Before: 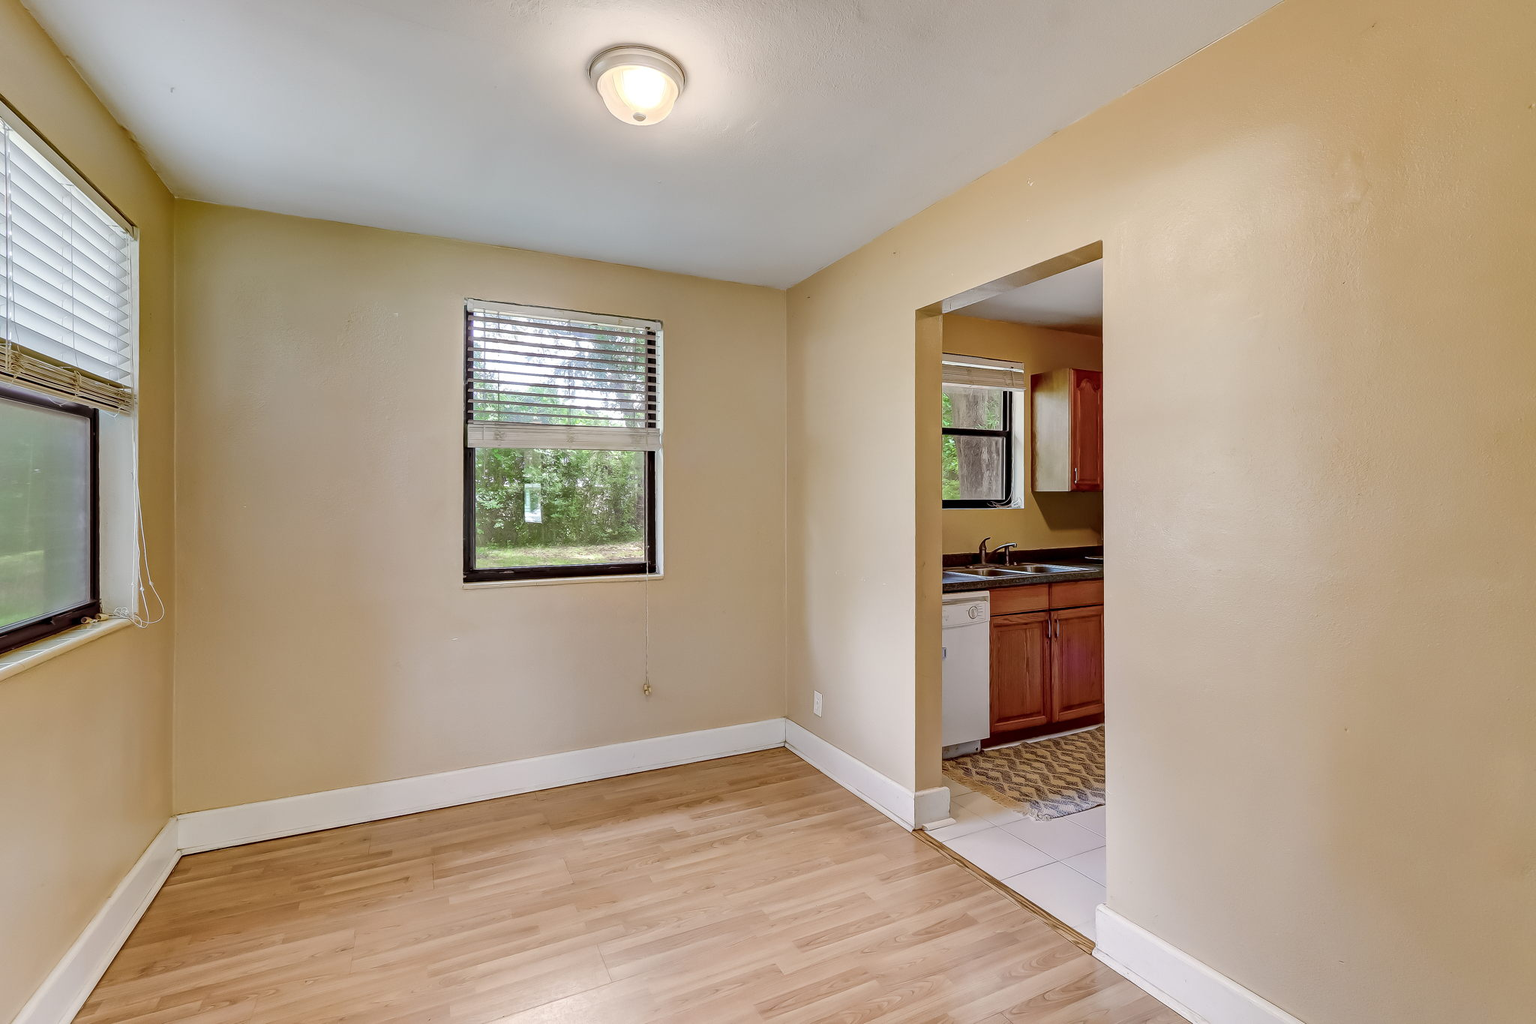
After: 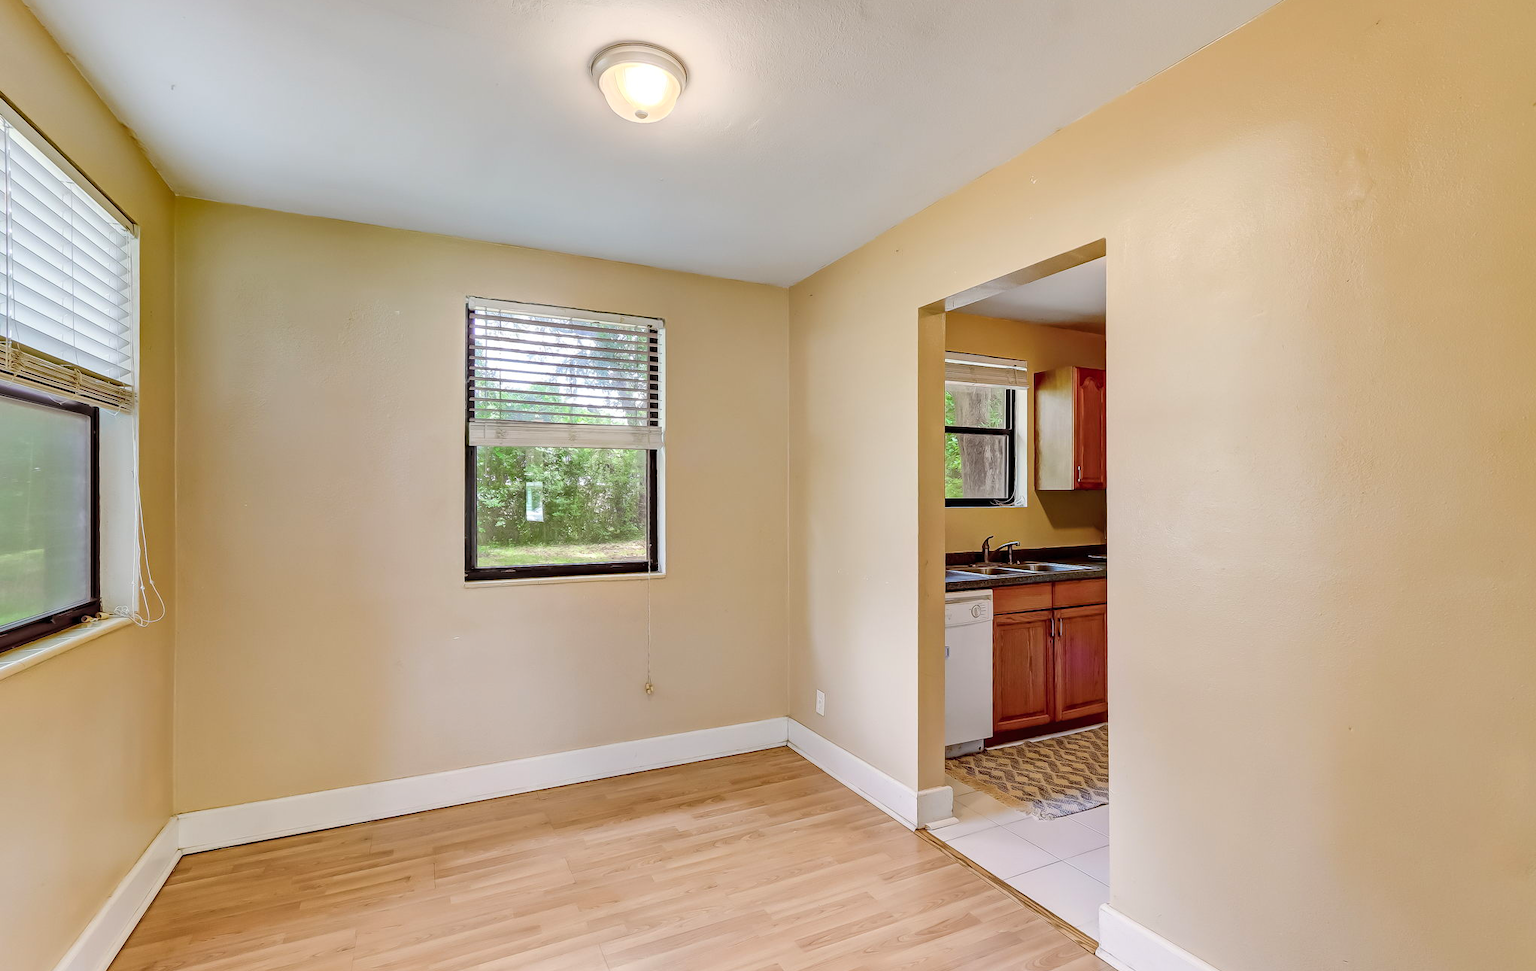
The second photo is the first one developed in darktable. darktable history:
contrast brightness saturation: contrast 0.073, brightness 0.073, saturation 0.178
crop: top 0.307%, right 0.262%, bottom 5.072%
